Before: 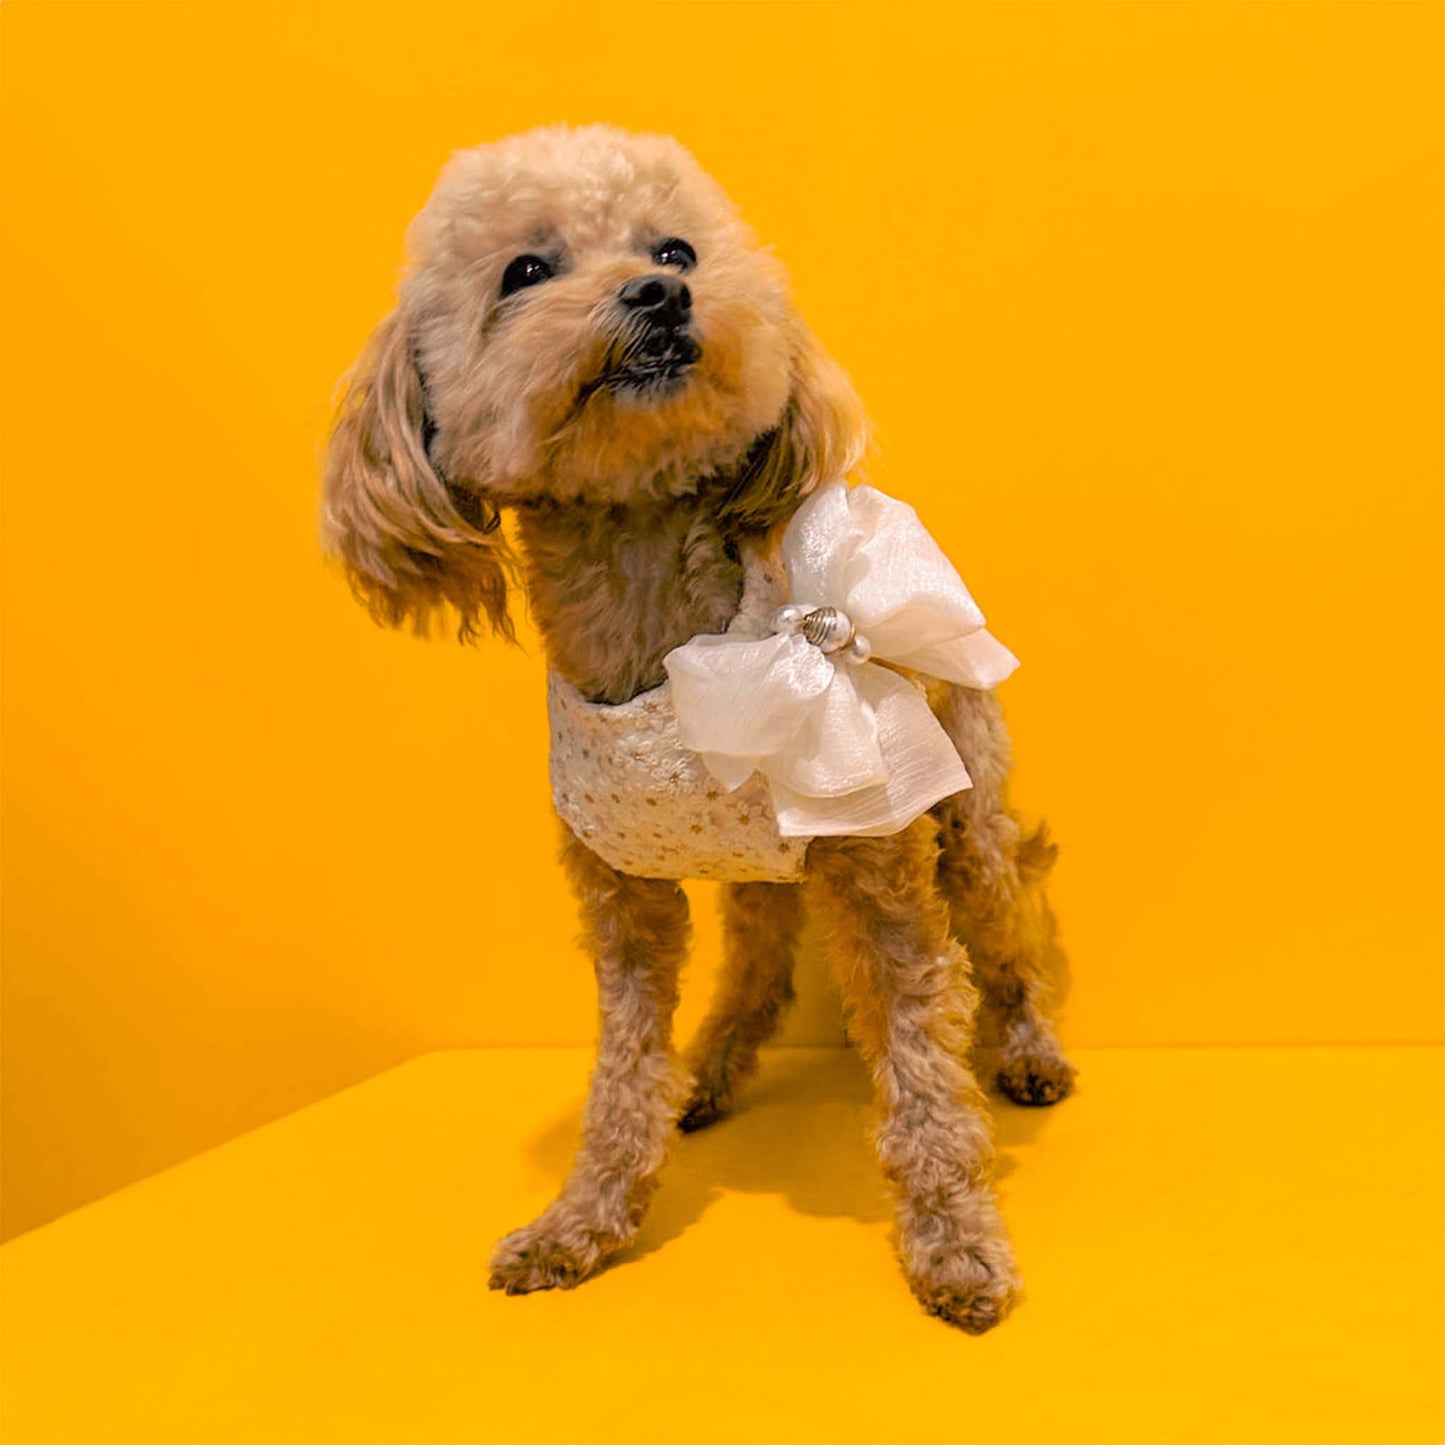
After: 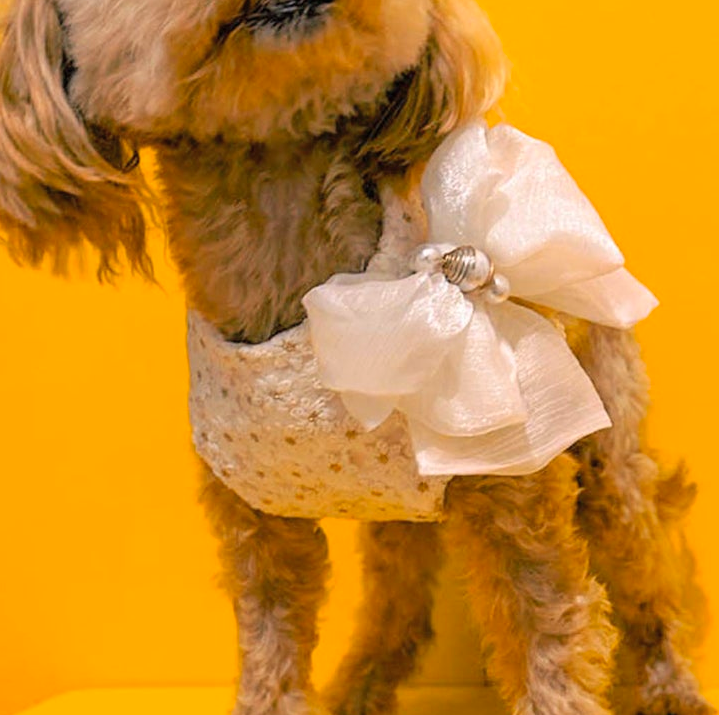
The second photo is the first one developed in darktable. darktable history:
crop: left 25.026%, top 24.995%, right 25.204%, bottom 25.51%
contrast brightness saturation: contrast 0.031, brightness 0.061, saturation 0.125
